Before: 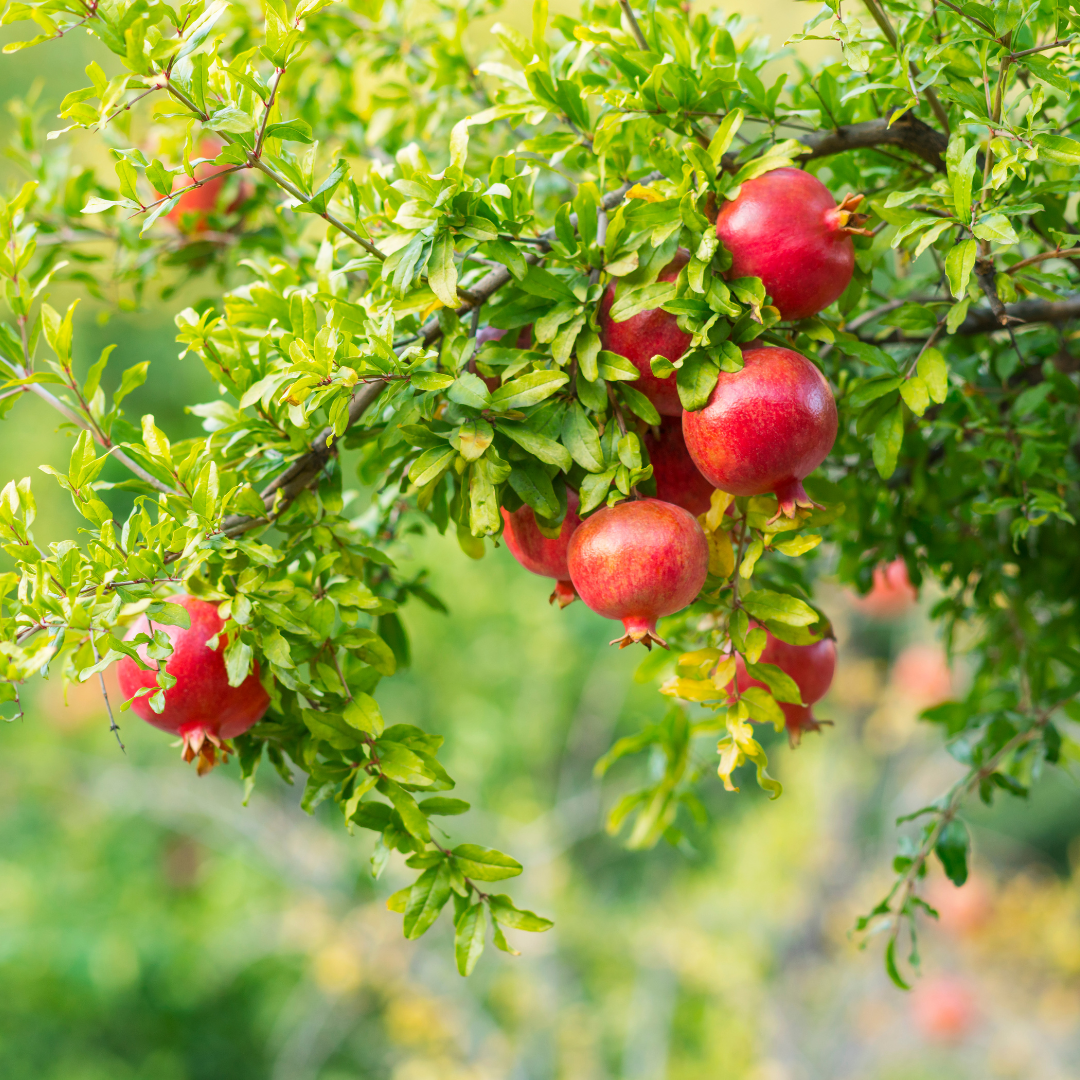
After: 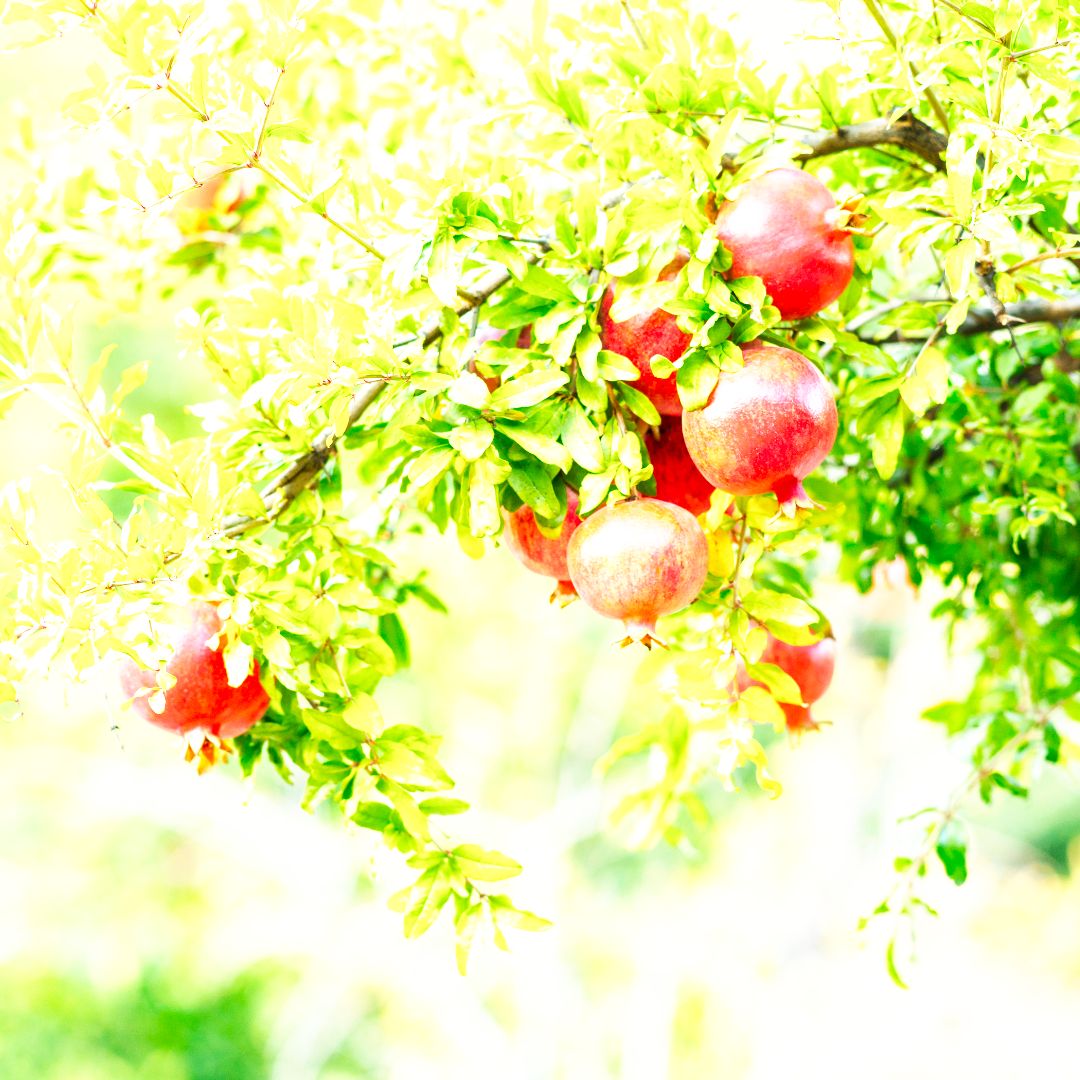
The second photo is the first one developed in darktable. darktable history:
exposure: black level correction 0, exposure 1.2 EV, compensate exposure bias true, compensate highlight preservation false
base curve: curves: ch0 [(0, 0) (0.007, 0.004) (0.027, 0.03) (0.046, 0.07) (0.207, 0.54) (0.442, 0.872) (0.673, 0.972) (1, 1)], preserve colors none
